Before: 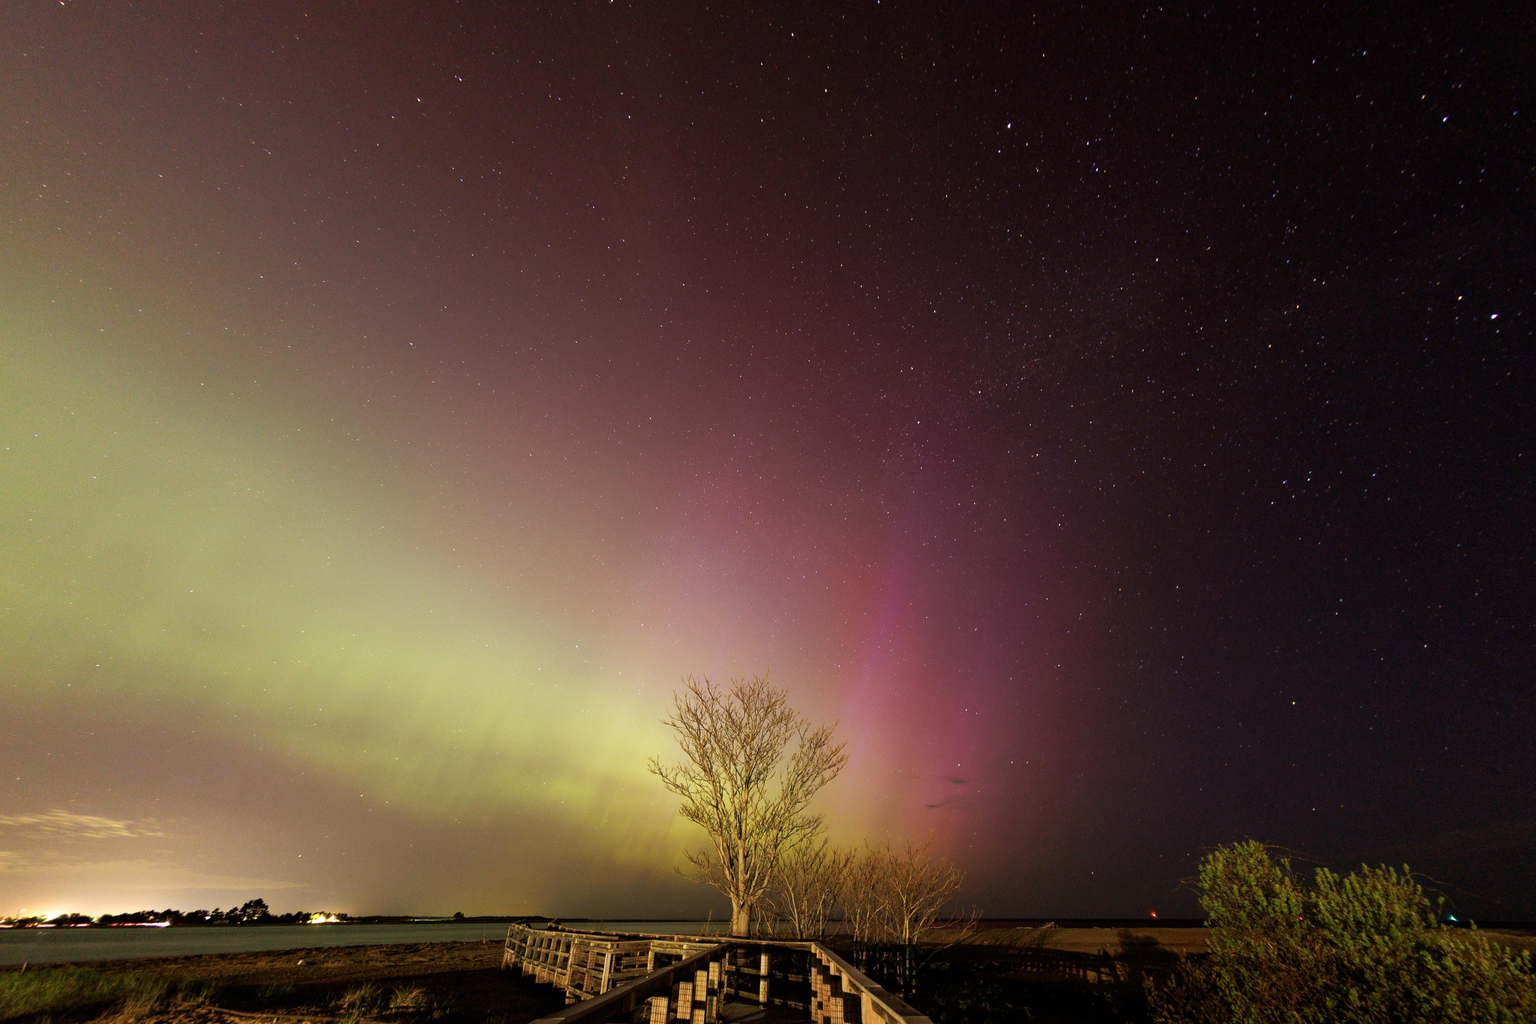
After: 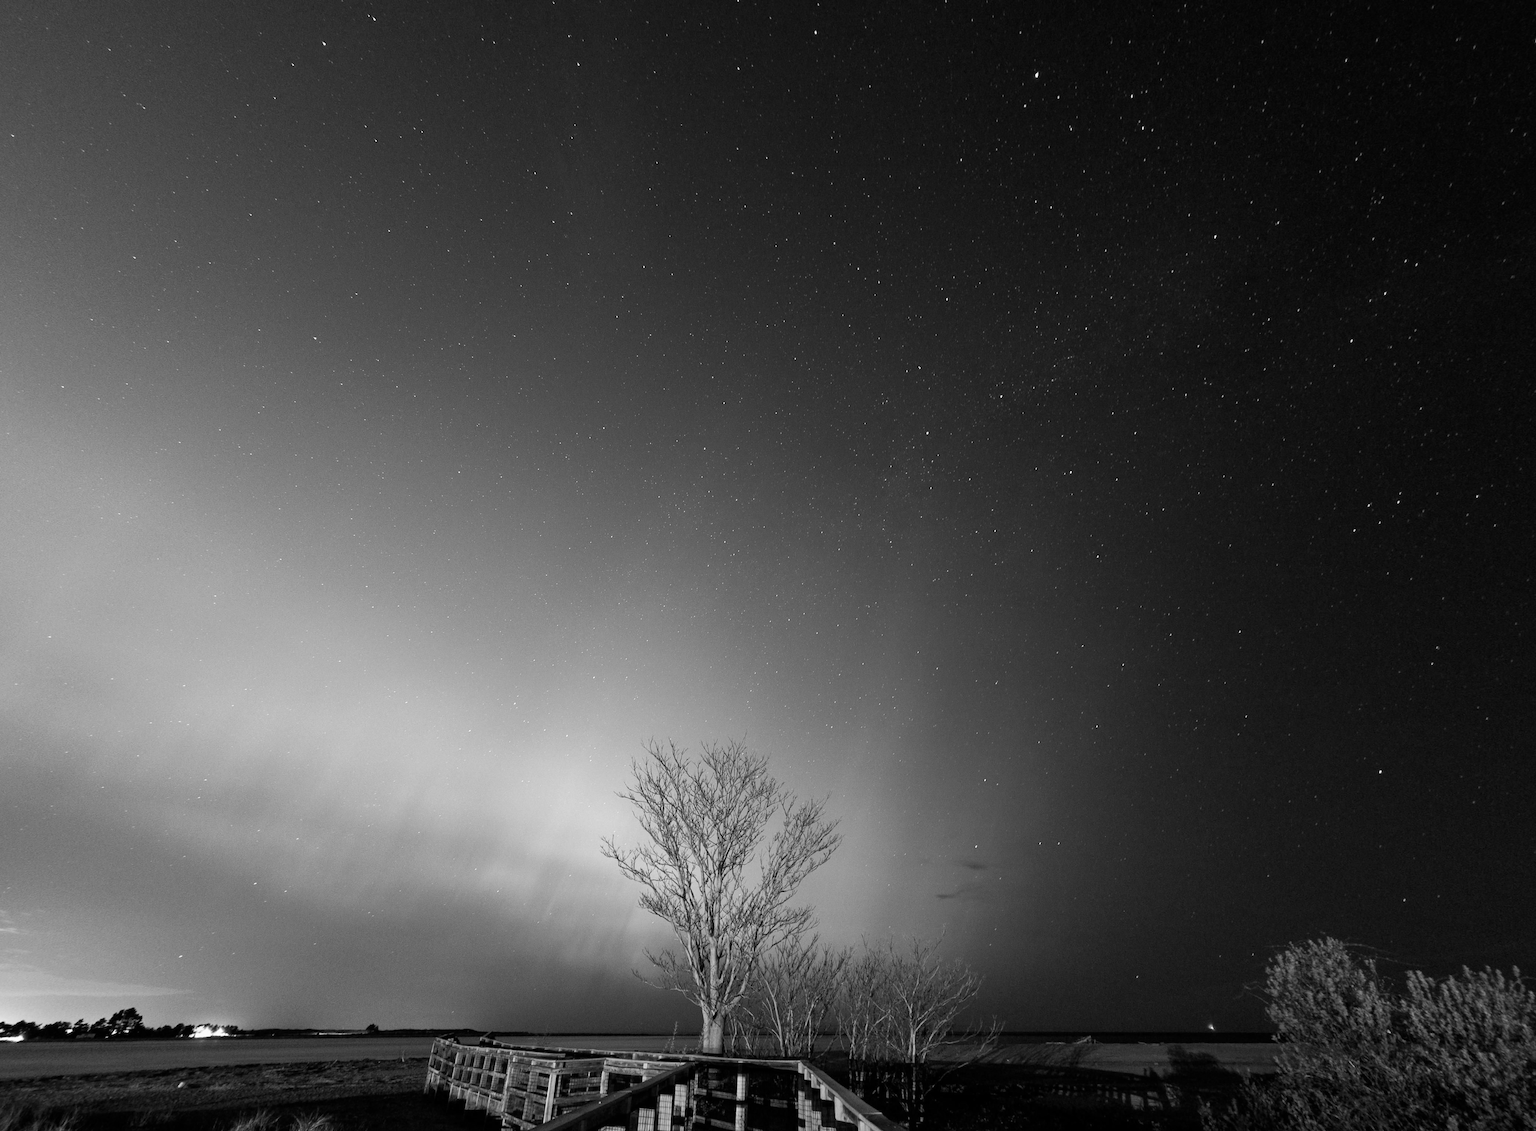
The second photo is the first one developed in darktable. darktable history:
crop: left 9.807%, top 6.259%, right 7.334%, bottom 2.177%
monochrome: on, module defaults
contrast brightness saturation: contrast 0.08, saturation 0.02
